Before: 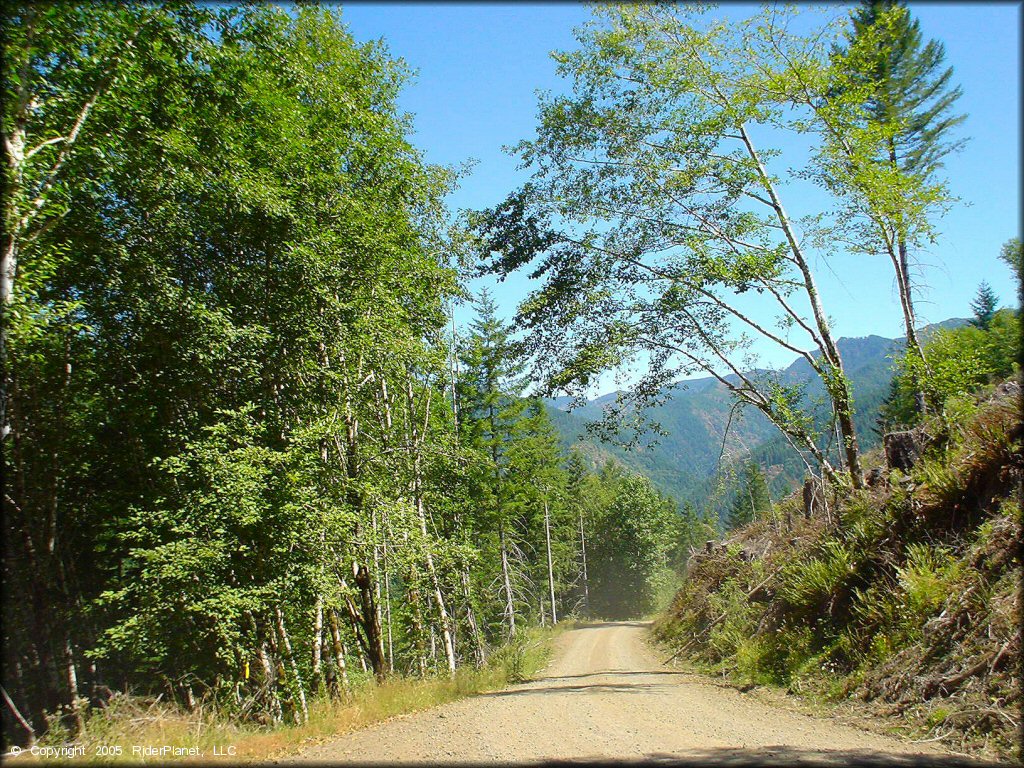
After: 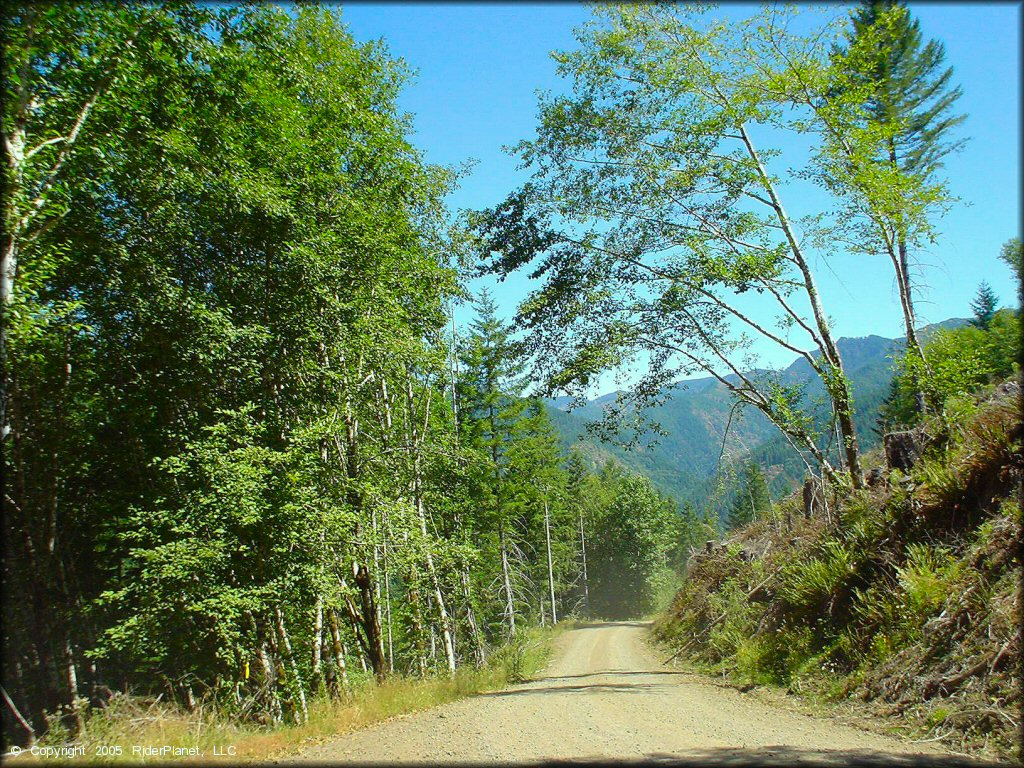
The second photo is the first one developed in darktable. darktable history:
color correction: highlights a* -6.95, highlights b* 0.679
contrast brightness saturation: contrast -0.016, brightness -0.01, saturation 0.03
